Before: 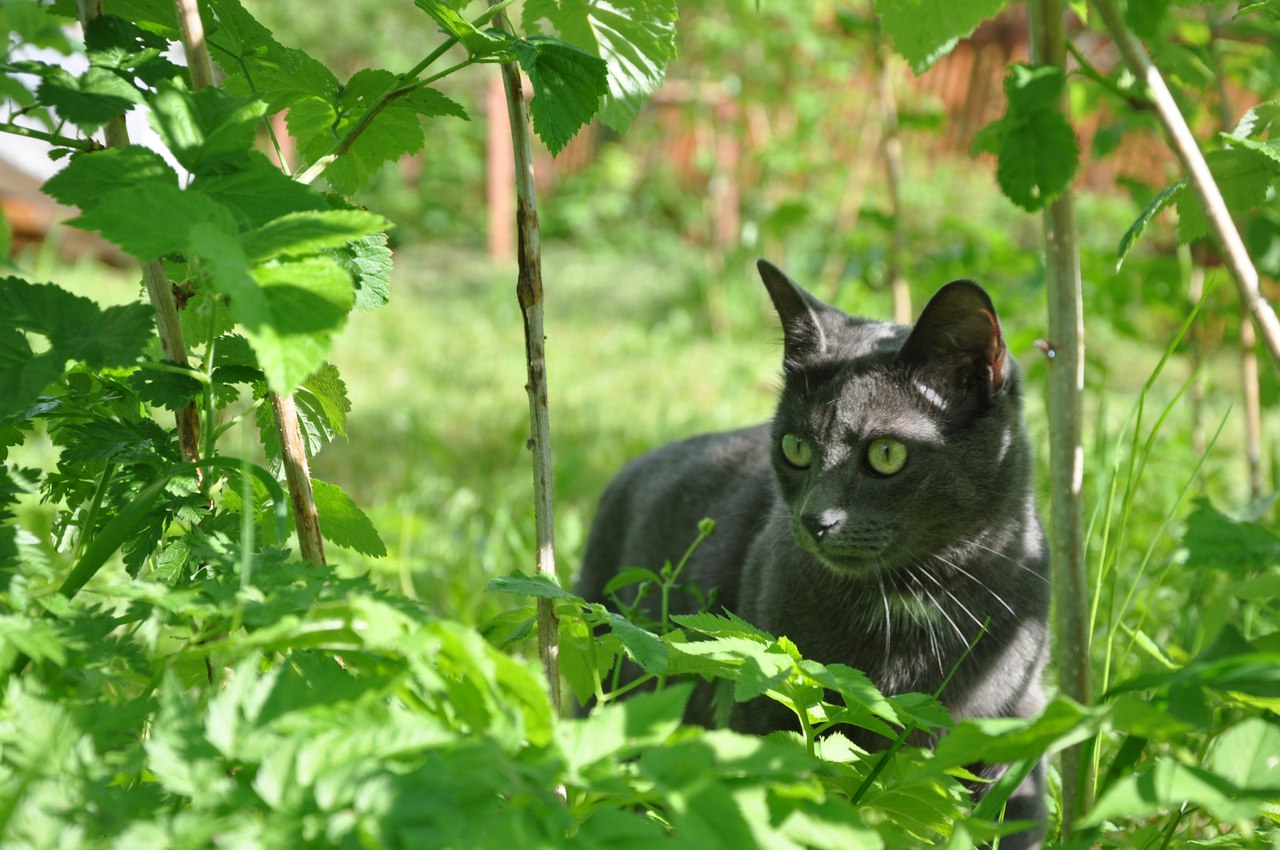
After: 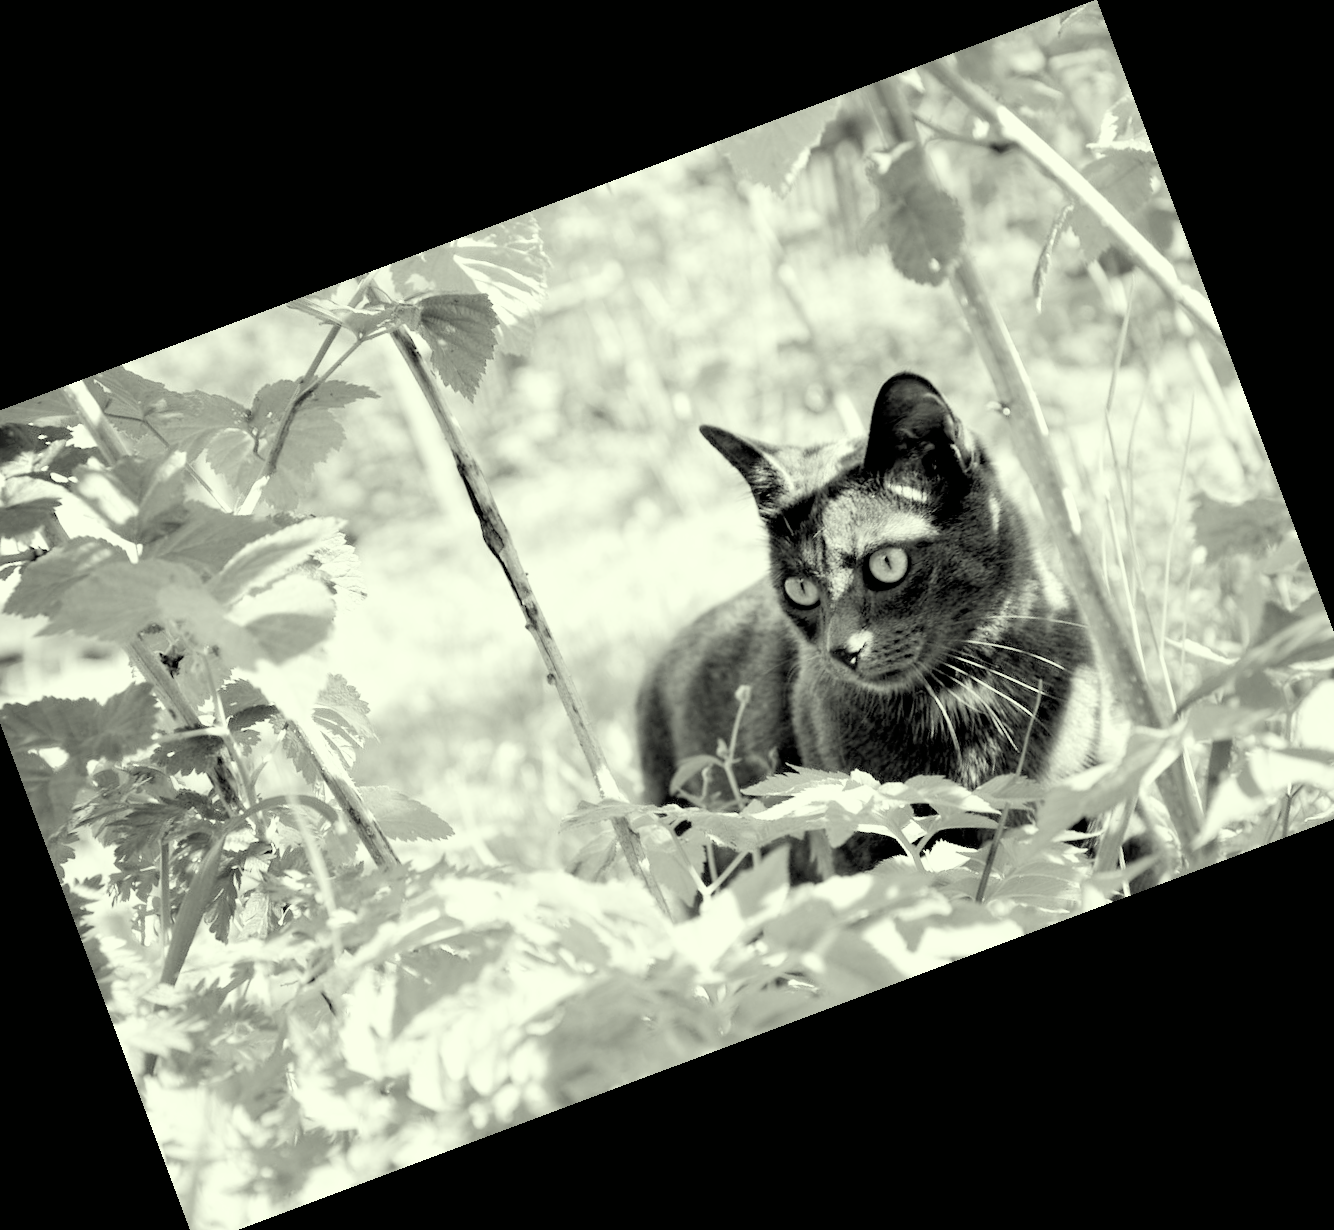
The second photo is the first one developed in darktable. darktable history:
crop and rotate: angle 20.54°, left 6.823%, right 4.007%, bottom 1.143%
exposure: black level correction 0.015, exposure 1.768 EV, compensate highlight preservation false
filmic rgb: black relative exposure -8.13 EV, white relative exposure 3.78 EV, threshold 2.96 EV, hardness 4.47, add noise in highlights 0.002, preserve chrominance no, color science v3 (2019), use custom middle-gray values true, contrast in highlights soft, enable highlight reconstruction true
color correction: highlights a* -5.78, highlights b* 10.95
contrast brightness saturation: saturation -0.989
